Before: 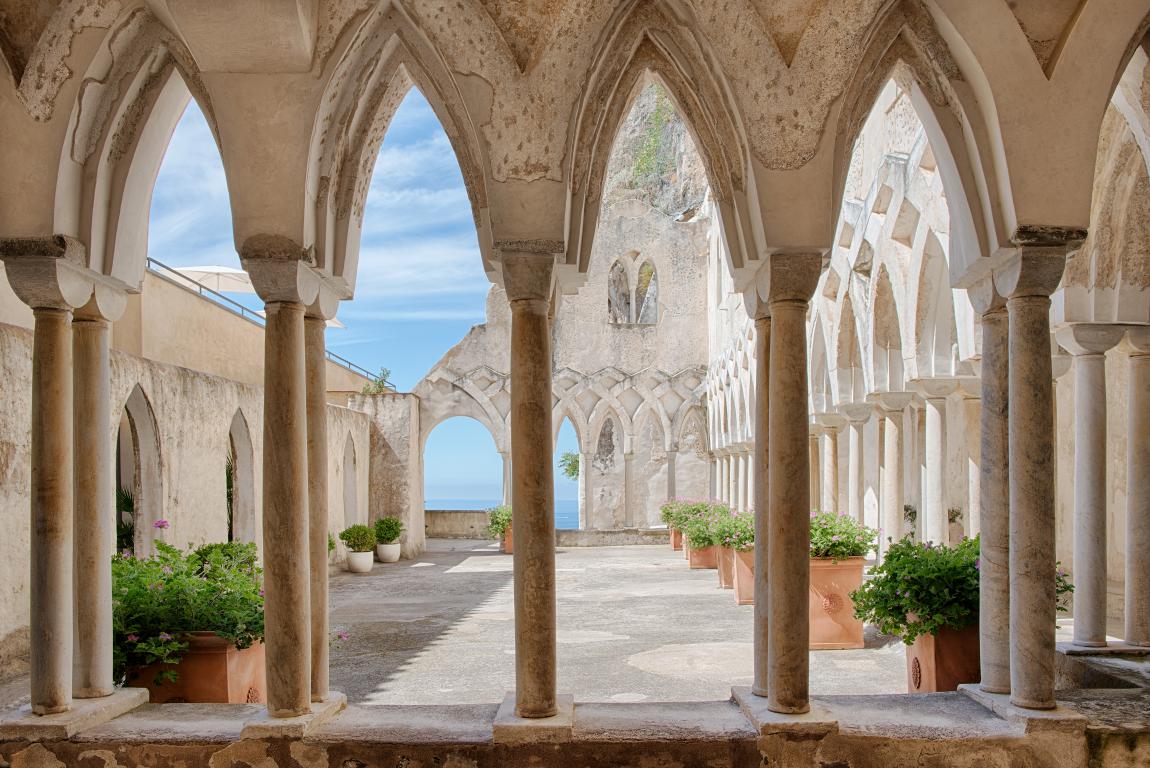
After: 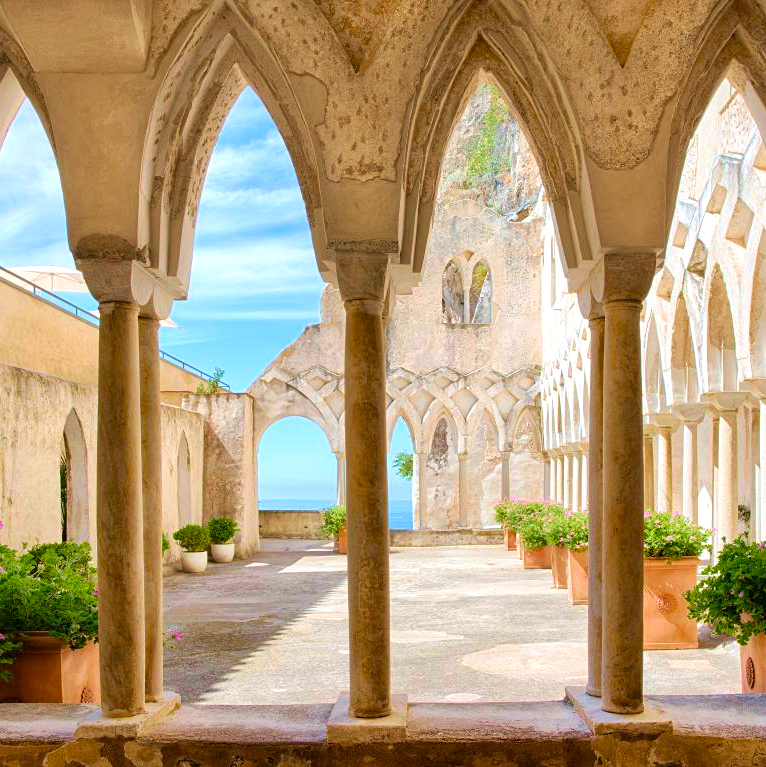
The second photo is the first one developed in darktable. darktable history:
color balance rgb: perceptual saturation grading › global saturation 36%, perceptual brilliance grading › global brilliance 10%, global vibrance 20%
crop and rotate: left 14.436%, right 18.898%
velvia: strength 50%
